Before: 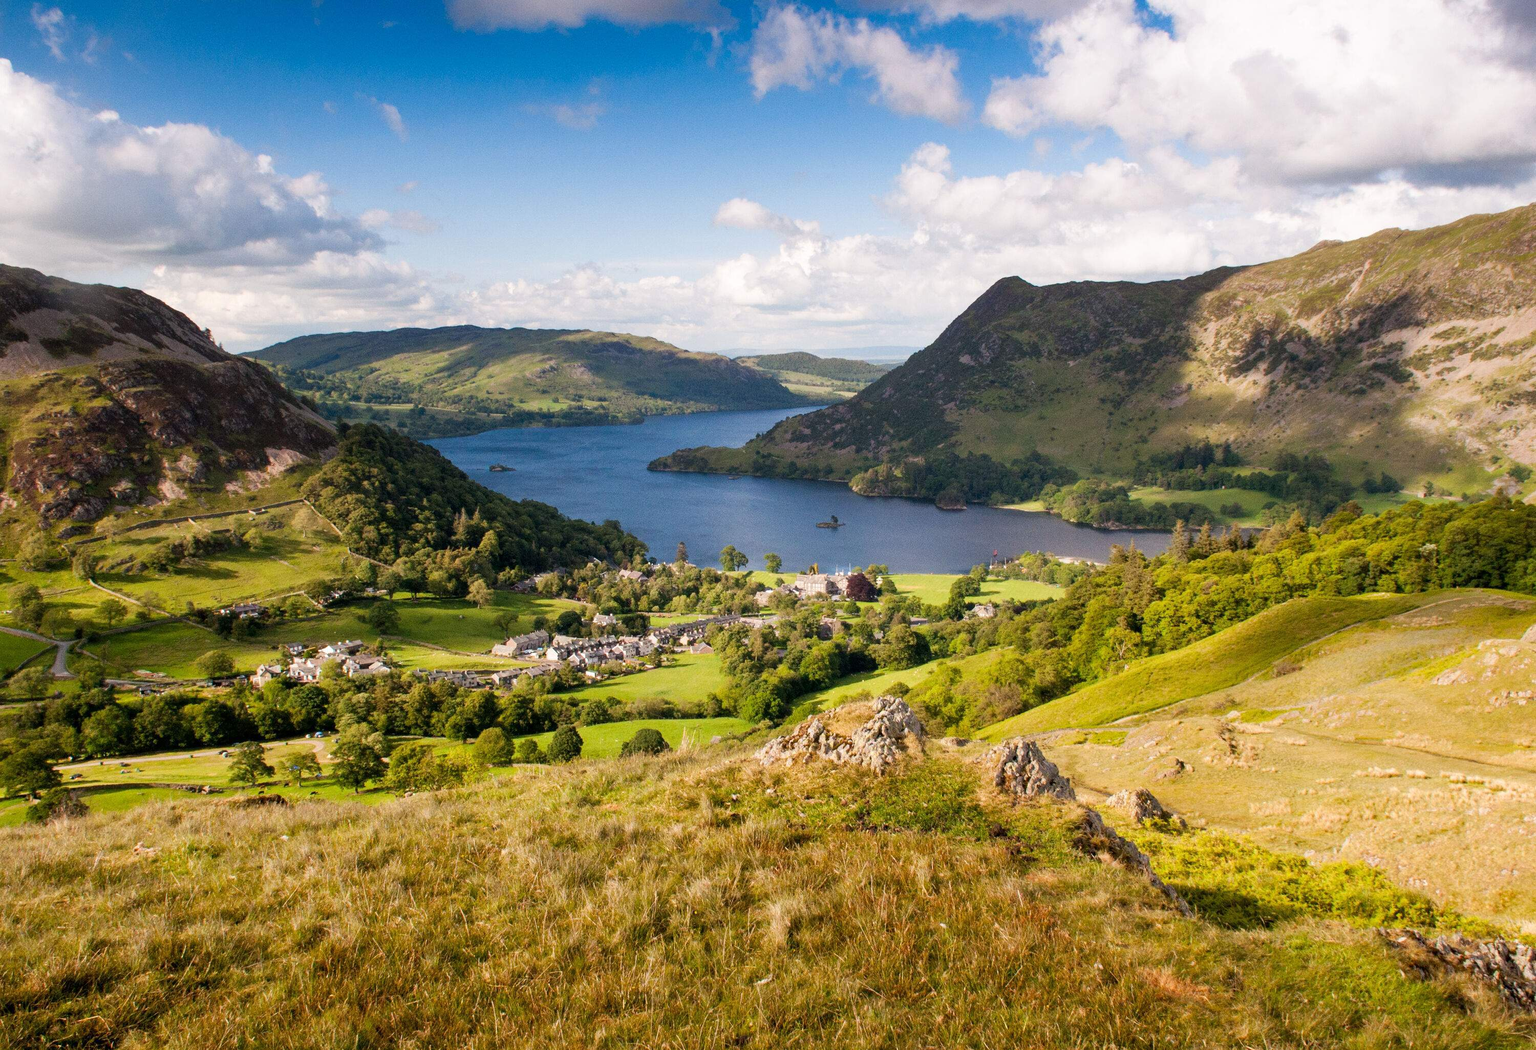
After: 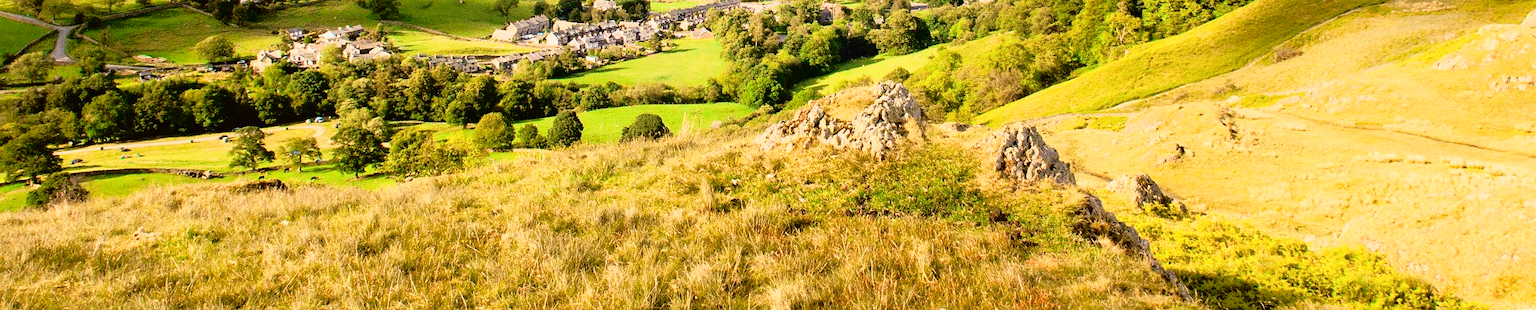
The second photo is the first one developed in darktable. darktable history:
sharpen: radius 1.508, amount 0.391, threshold 1.295
crop and rotate: top 58.615%, bottom 11.74%
tone curve: curves: ch0 [(0, 0.015) (0.091, 0.055) (0.184, 0.159) (0.304, 0.382) (0.492, 0.579) (0.628, 0.755) (0.832, 0.932) (0.984, 0.963)]; ch1 [(0, 0) (0.34, 0.235) (0.493, 0.5) (0.554, 0.56) (0.764, 0.815) (1, 1)]; ch2 [(0, 0) (0.44, 0.458) (0.476, 0.477) (0.542, 0.586) (0.674, 0.724) (1, 1)], color space Lab, independent channels, preserve colors none
base curve: curves: ch0 [(0, 0) (0.472, 0.508) (1, 1)], preserve colors none
